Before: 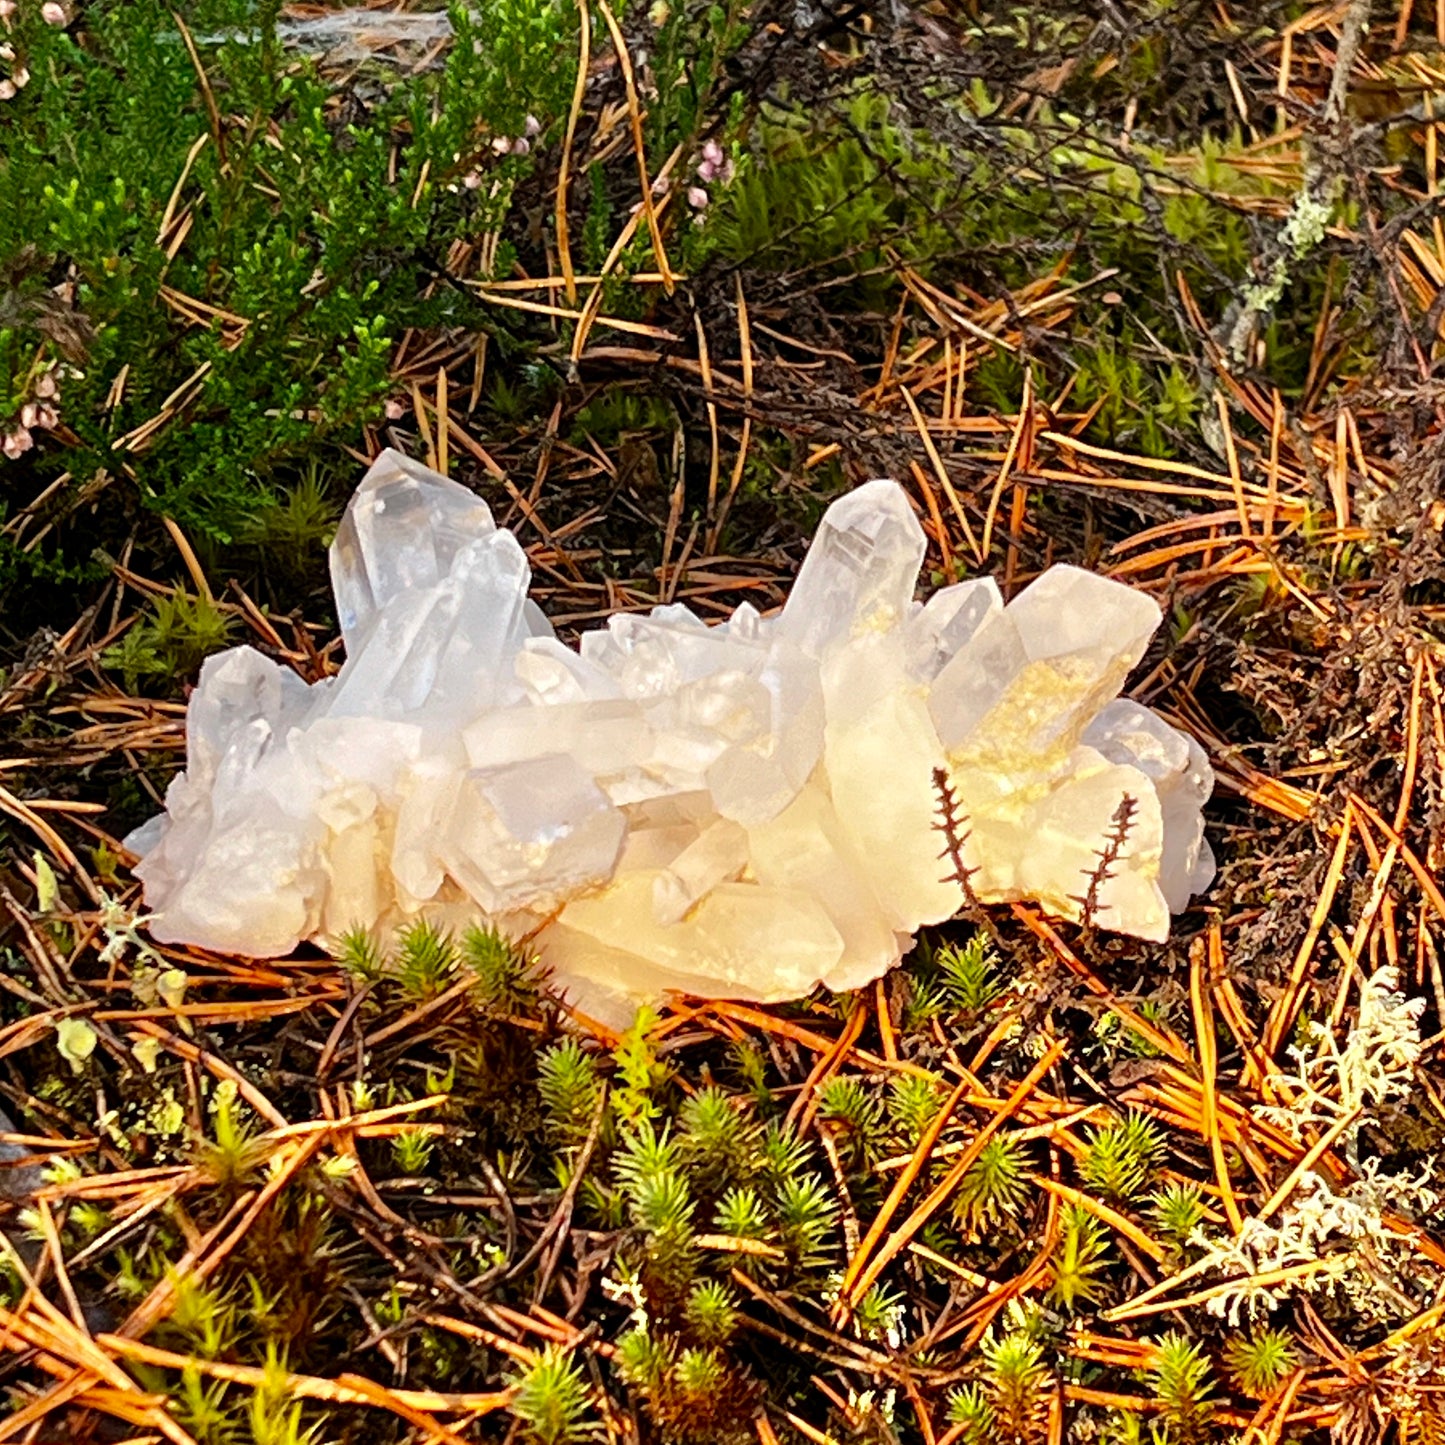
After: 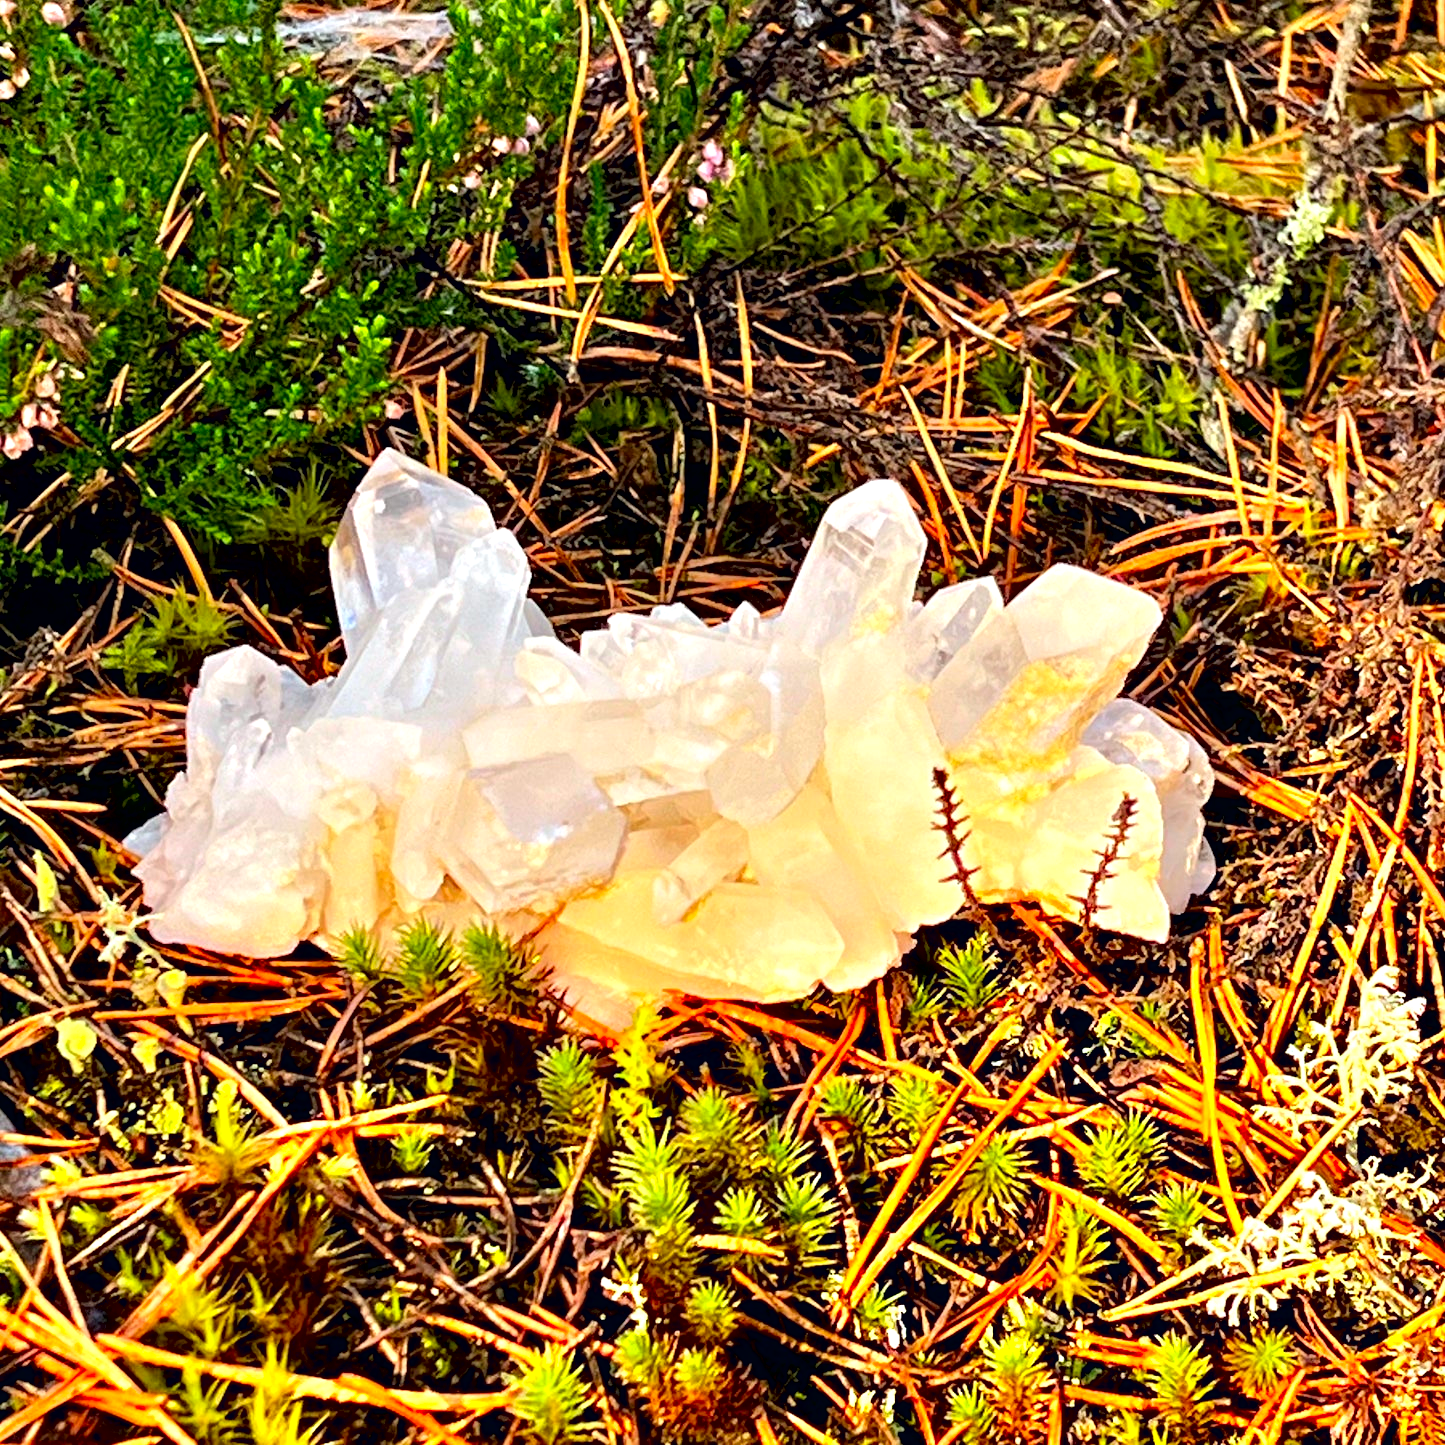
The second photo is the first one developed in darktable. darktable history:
contrast brightness saturation: contrast 0.069, brightness 0.176, saturation 0.397
contrast equalizer: octaves 7, y [[0.6 ×6], [0.55 ×6], [0 ×6], [0 ×6], [0 ×6]]
